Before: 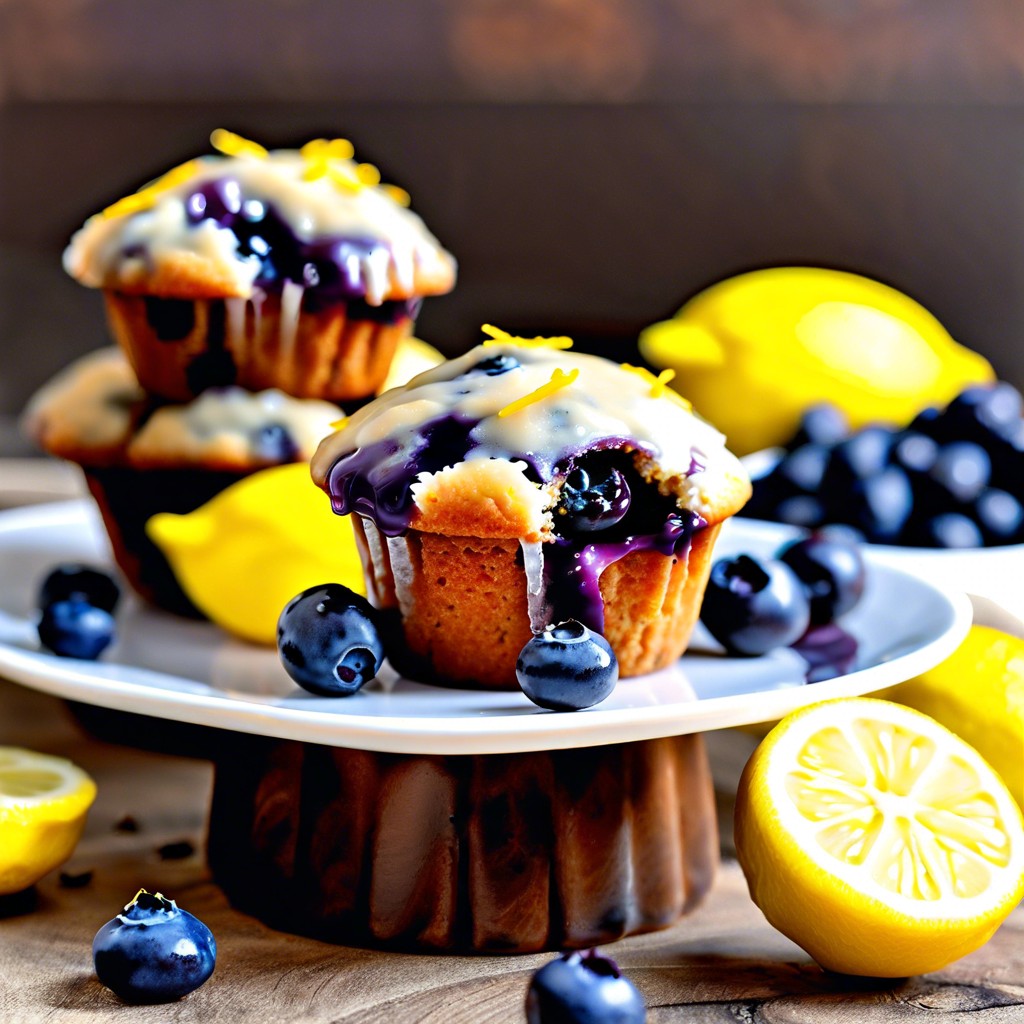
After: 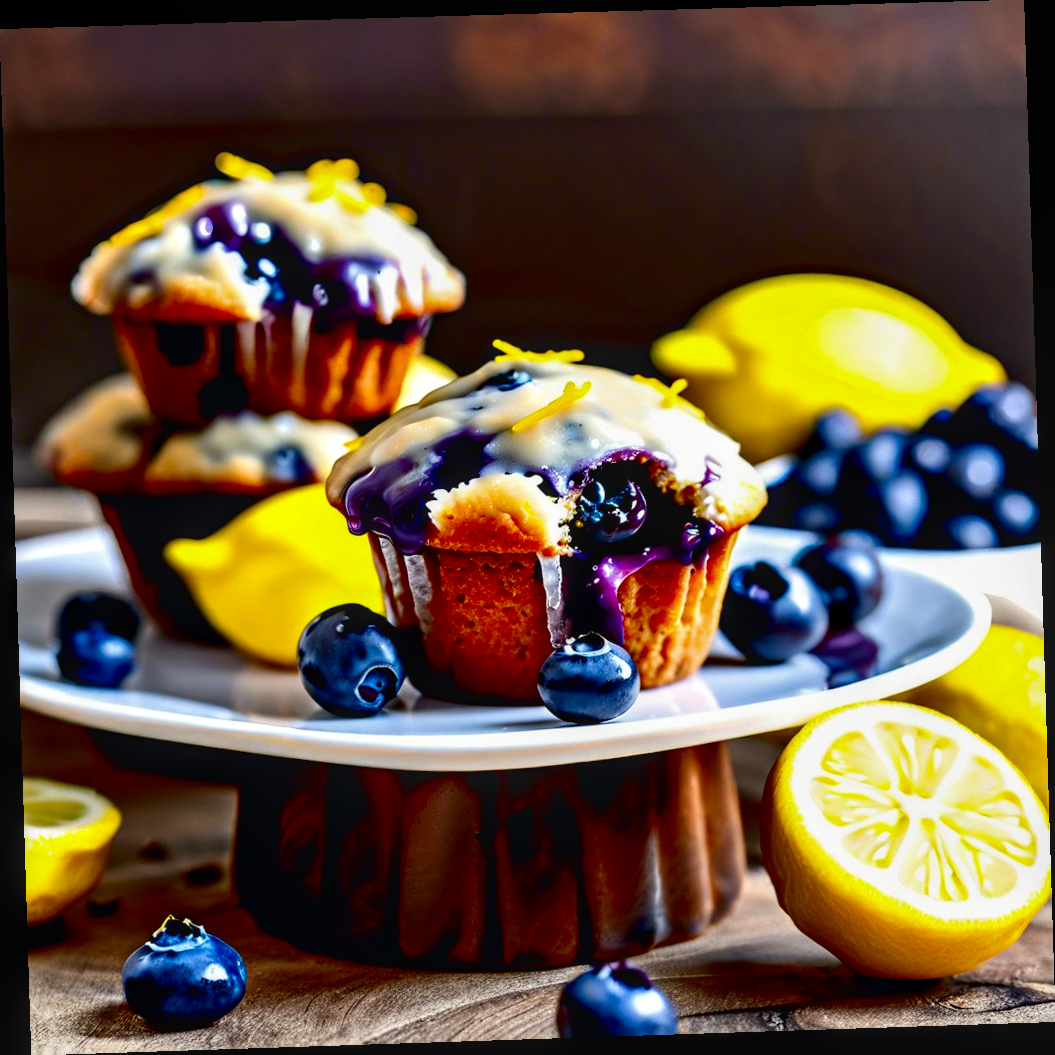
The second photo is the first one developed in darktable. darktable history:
exposure: black level correction 0.007, exposure 0.093 EV, compensate highlight preservation false
rotate and perspective: rotation -1.77°, lens shift (horizontal) 0.004, automatic cropping off
local contrast: on, module defaults
contrast brightness saturation: contrast 0.13, brightness -0.24, saturation 0.14
